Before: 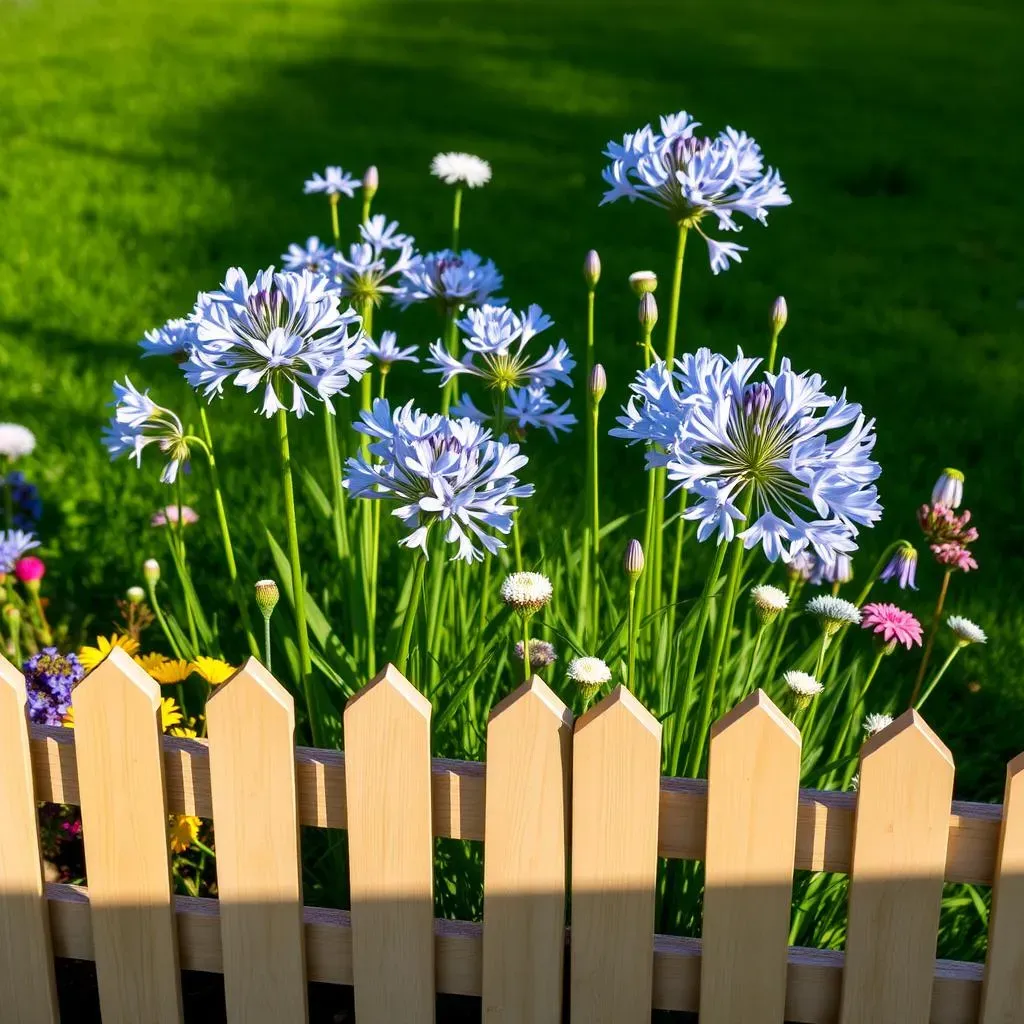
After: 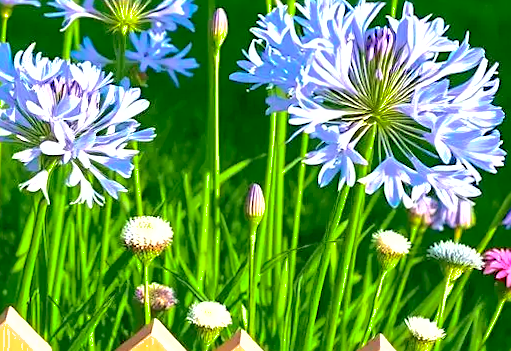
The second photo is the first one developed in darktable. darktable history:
crop: left 36.607%, top 34.735%, right 13.146%, bottom 30.611%
exposure: exposure 0.74 EV, compensate highlight preservation false
rotate and perspective: rotation 0.192°, lens shift (horizontal) -0.015, crop left 0.005, crop right 0.996, crop top 0.006, crop bottom 0.99
tone curve: curves: ch0 [(0, 0) (0.091, 0.077) (0.389, 0.458) (0.745, 0.82) (0.844, 0.908) (0.909, 0.942) (1, 0.973)]; ch1 [(0, 0) (0.437, 0.404) (0.5, 0.5) (0.529, 0.556) (0.58, 0.603) (0.616, 0.649) (1, 1)]; ch2 [(0, 0) (0.442, 0.415) (0.5, 0.5) (0.535, 0.557) (0.585, 0.62) (1, 1)], color space Lab, independent channels, preserve colors none
tone equalizer: -8 EV -0.55 EV
sharpen: on, module defaults
shadows and highlights: shadows 60, highlights -60
